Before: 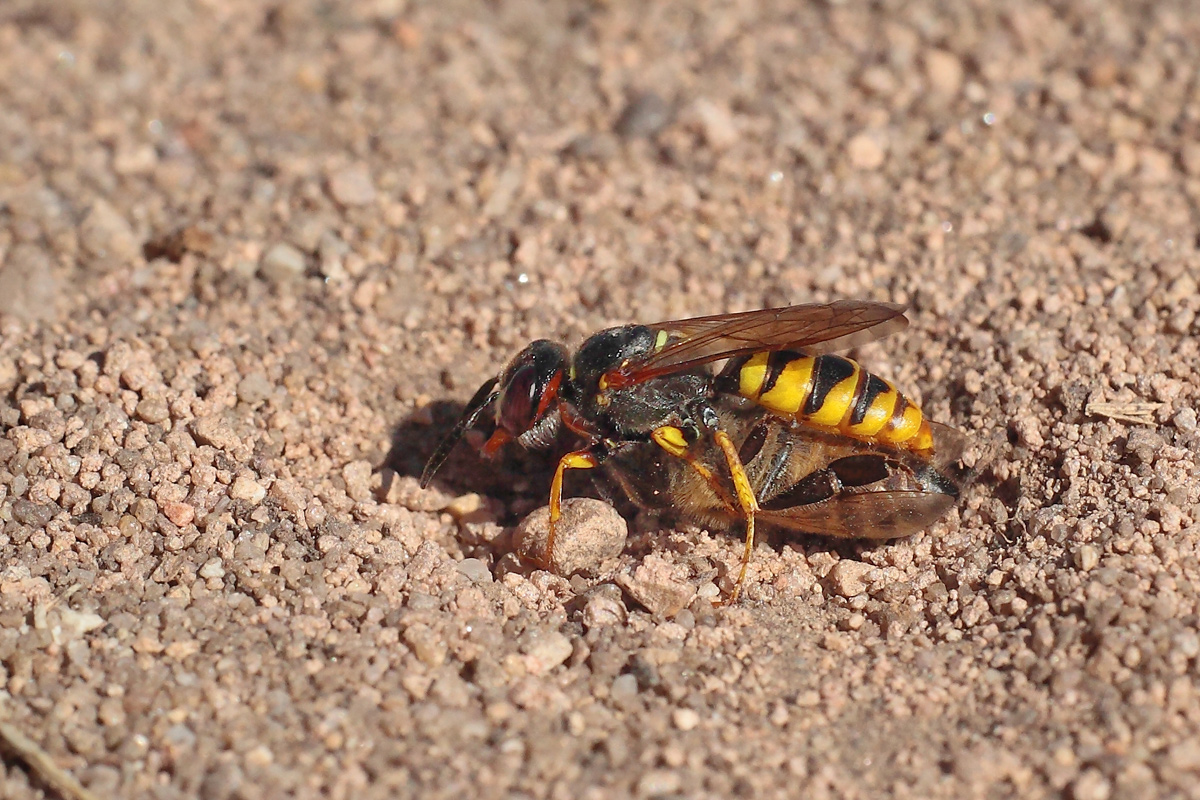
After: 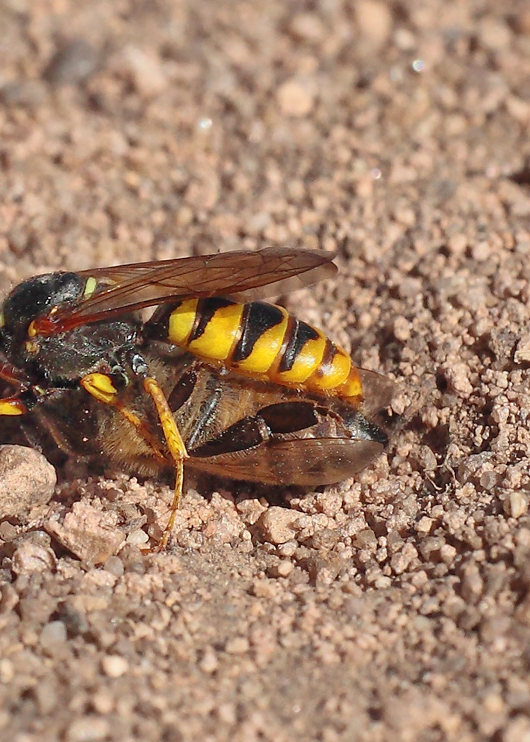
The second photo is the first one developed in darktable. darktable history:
exposure: compensate highlight preservation false
crop: left 47.628%, top 6.643%, right 7.874%
